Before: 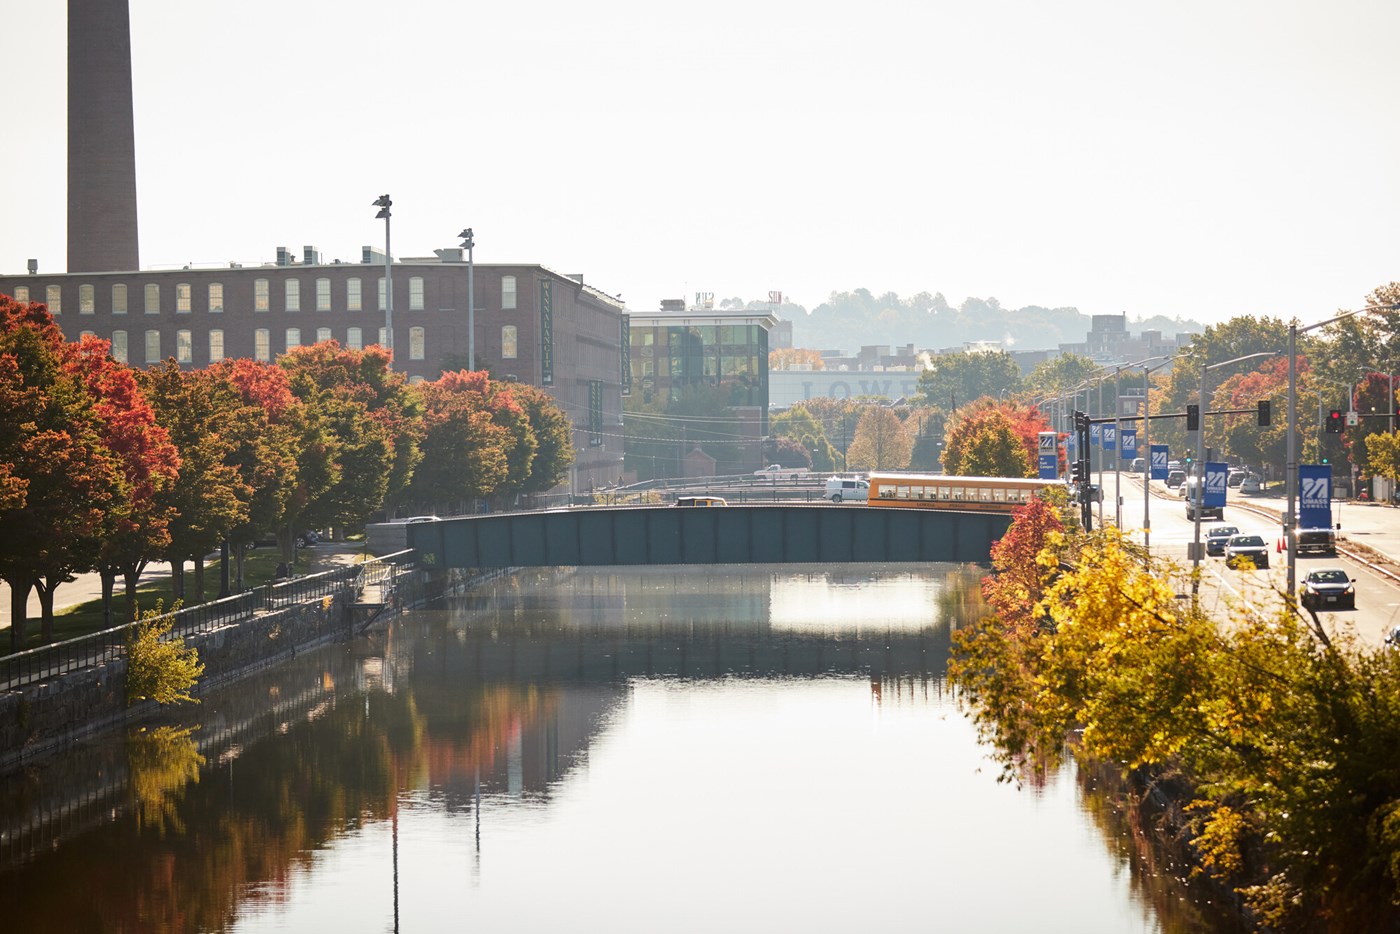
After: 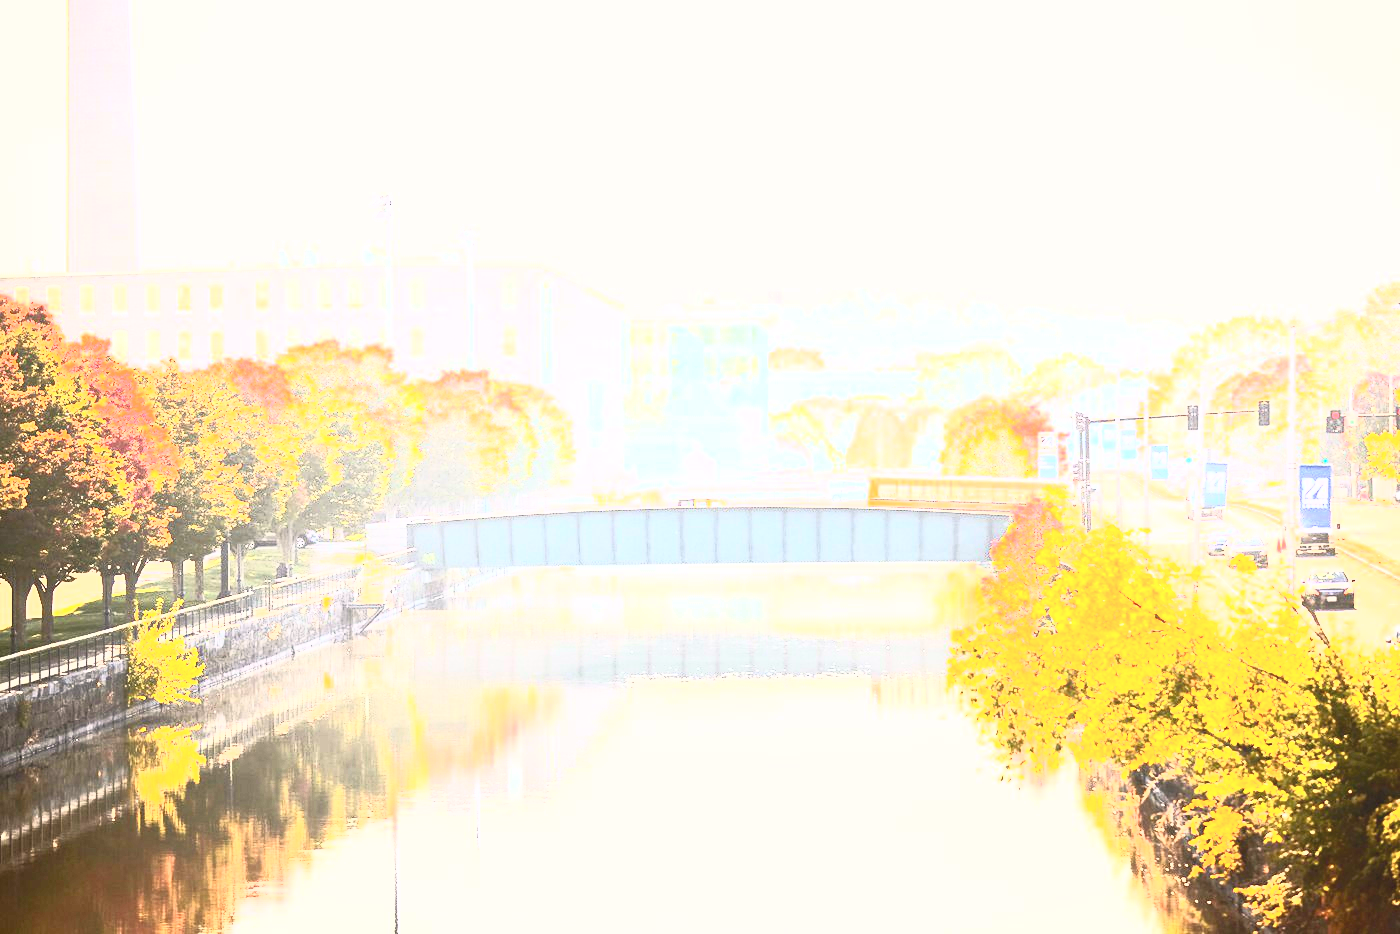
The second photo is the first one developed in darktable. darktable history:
tone curve: curves: ch0 [(0, 0) (0.003, 0.003) (0.011, 0.013) (0.025, 0.029) (0.044, 0.052) (0.069, 0.081) (0.1, 0.116) (0.136, 0.158) (0.177, 0.207) (0.224, 0.268) (0.277, 0.373) (0.335, 0.465) (0.399, 0.565) (0.468, 0.674) (0.543, 0.79) (0.623, 0.853) (0.709, 0.918) (0.801, 0.956) (0.898, 0.977) (1, 1)], color space Lab, independent channels, preserve colors none
contrast brightness saturation: contrast 0.986, brightness 0.985, saturation 0.993
color correction: highlights a* 5.51, highlights b* 5.26, saturation 0.663
exposure: black level correction 0, exposure 1.517 EV, compensate highlight preservation false
